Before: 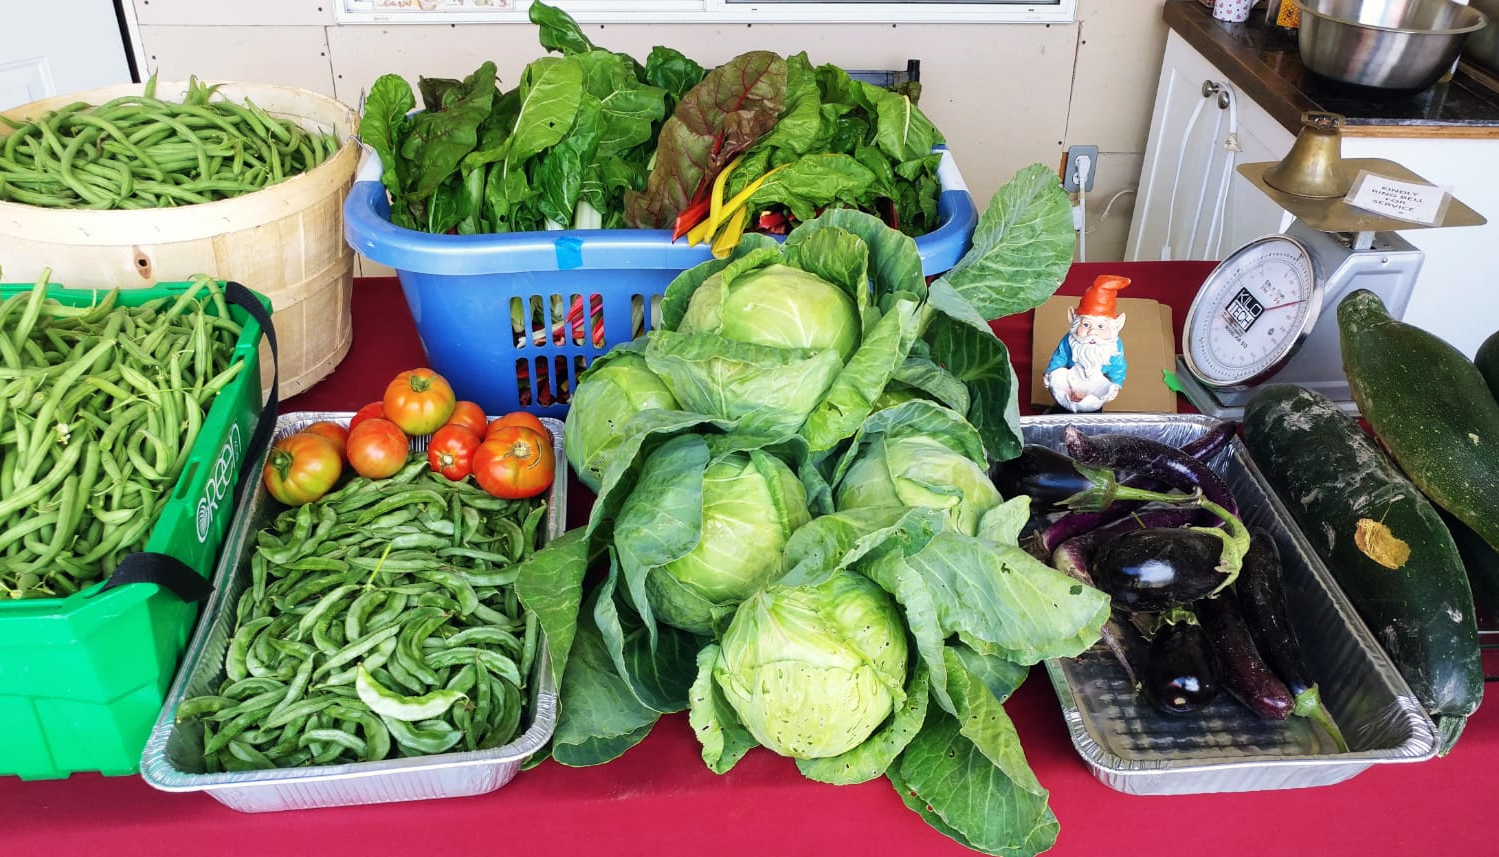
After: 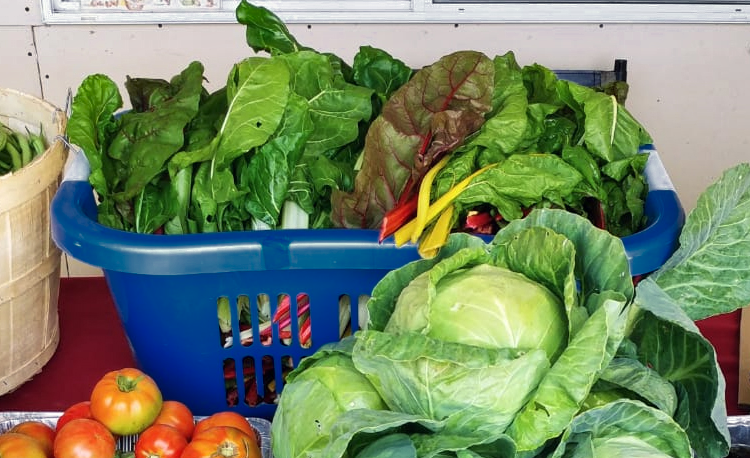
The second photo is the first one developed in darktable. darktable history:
color zones: curves: ch0 [(0, 0.497) (0.143, 0.5) (0.286, 0.5) (0.429, 0.483) (0.571, 0.116) (0.714, -0.006) (0.857, 0.28) (1, 0.497)]
crop: left 19.556%, right 30.401%, bottom 46.458%
shadows and highlights: low approximation 0.01, soften with gaussian
